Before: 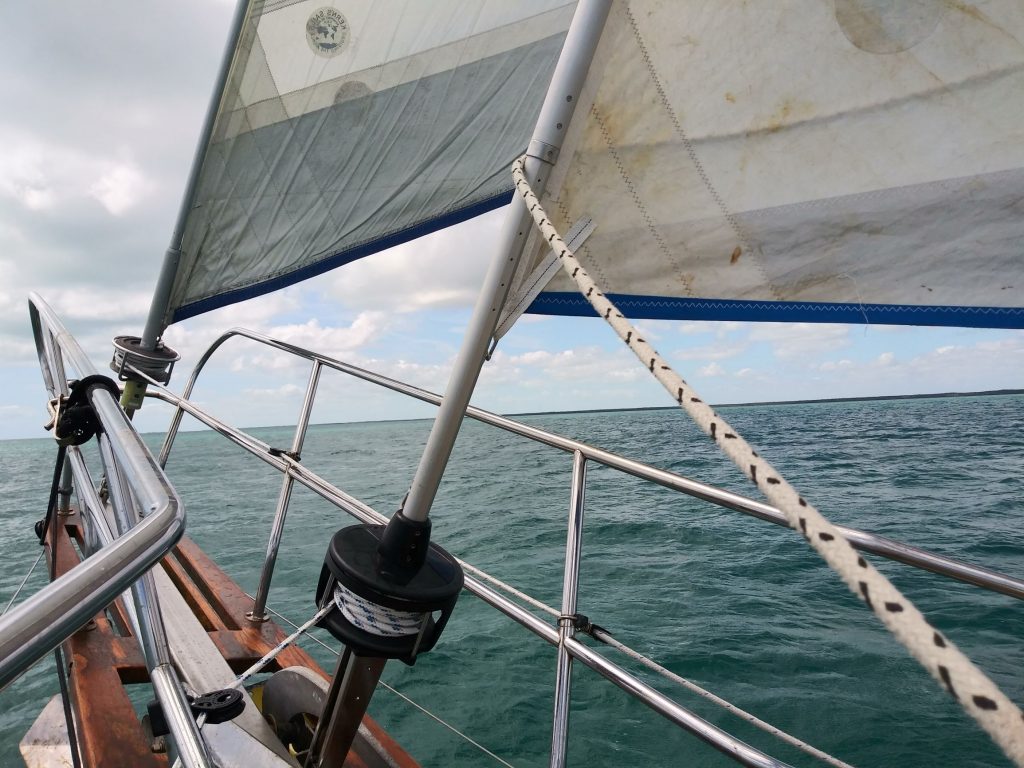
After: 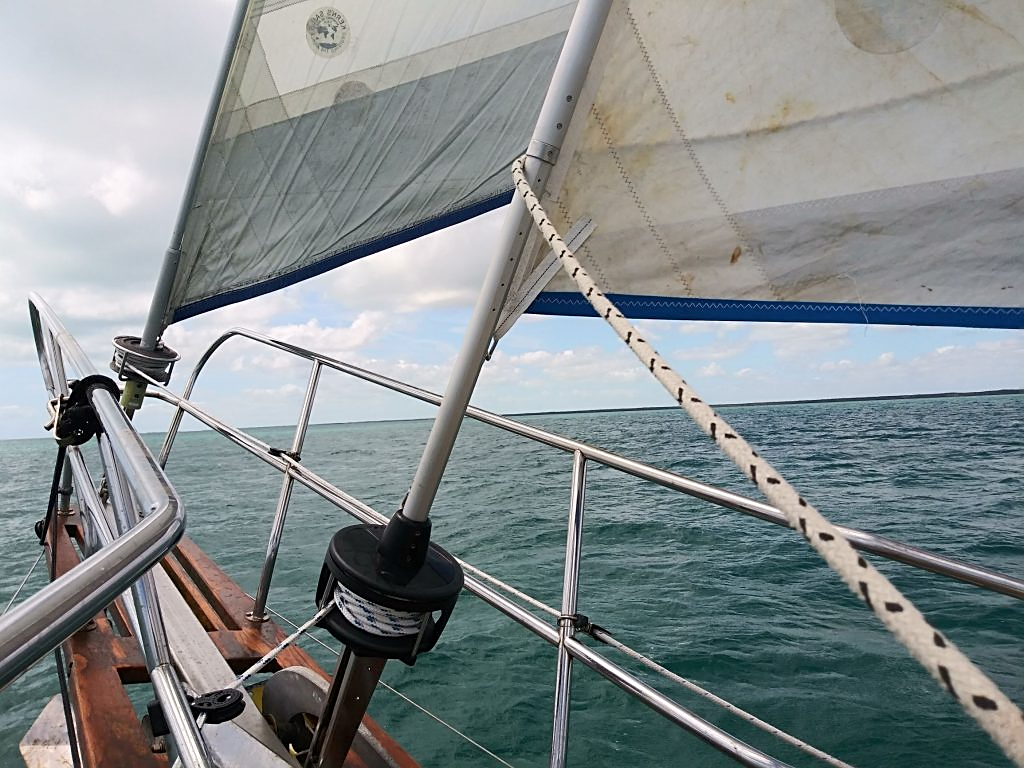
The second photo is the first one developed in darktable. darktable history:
sharpen: on, module defaults
shadows and highlights: shadows -23.08, highlights 46.15, soften with gaussian
